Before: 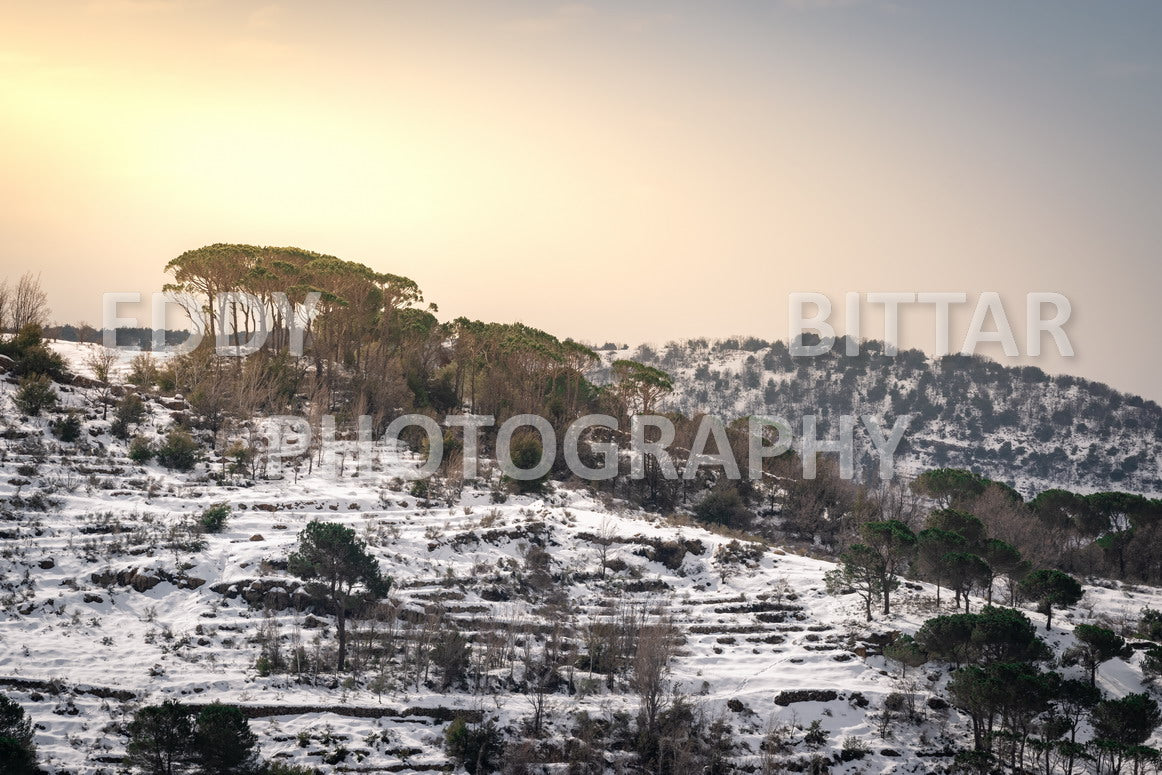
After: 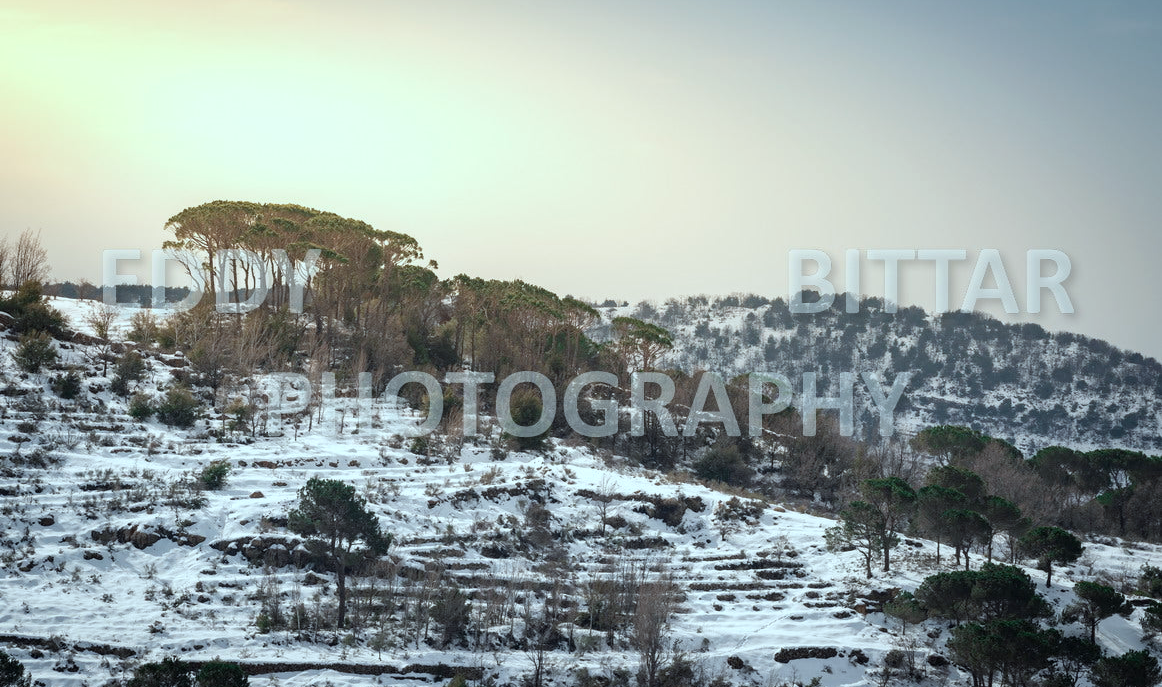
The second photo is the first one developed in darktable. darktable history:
crop and rotate: top 5.555%, bottom 5.735%
color correction: highlights a* -10.05, highlights b* -10.13
